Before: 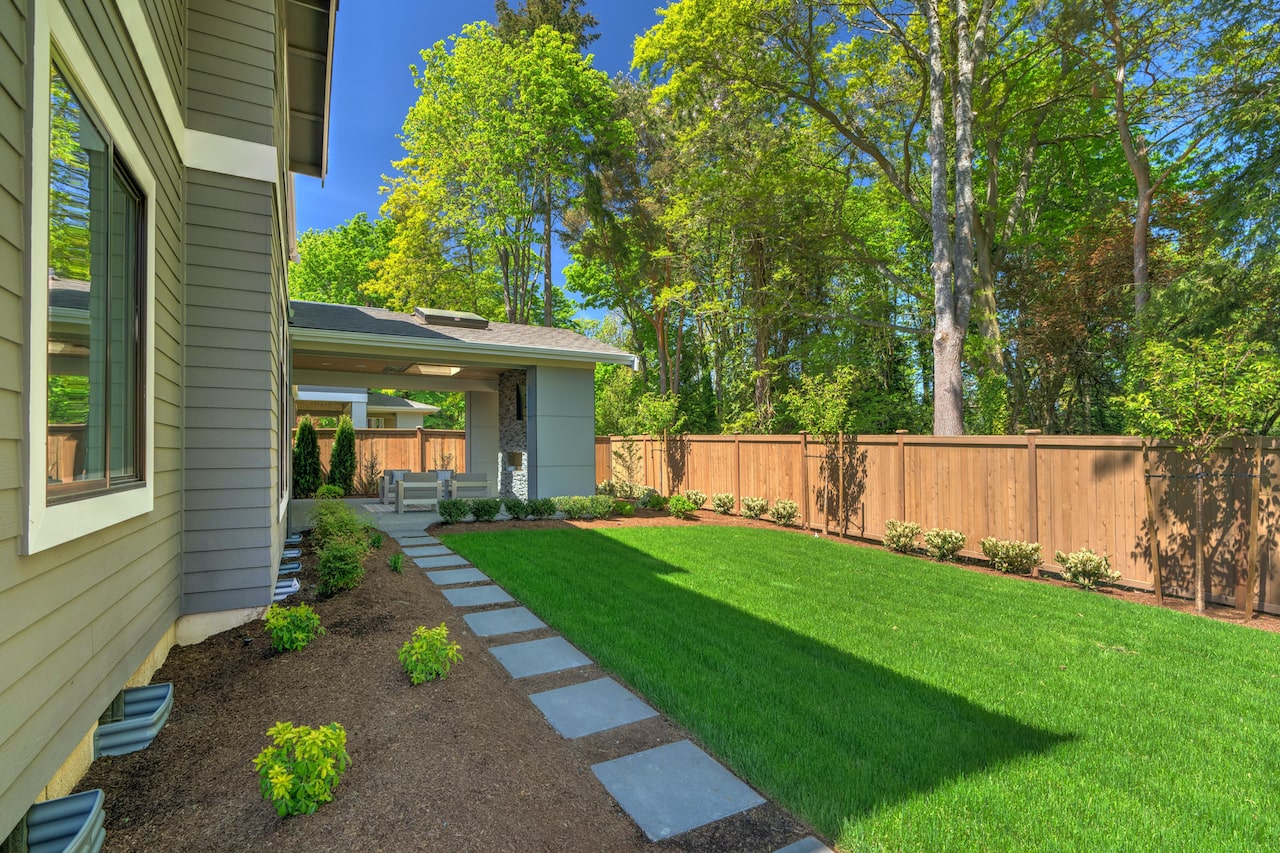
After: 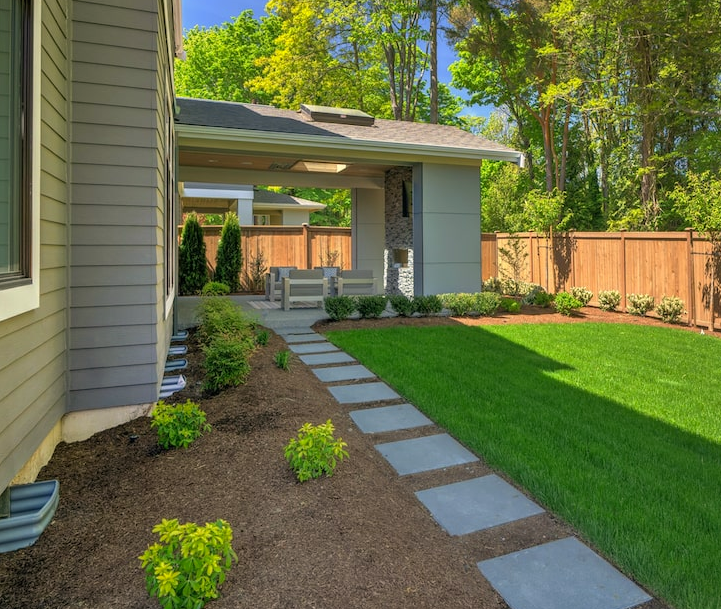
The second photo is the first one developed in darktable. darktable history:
crop: left 8.966%, top 23.852%, right 34.699%, bottom 4.703%
color correction: highlights a* 3.84, highlights b* 5.07
